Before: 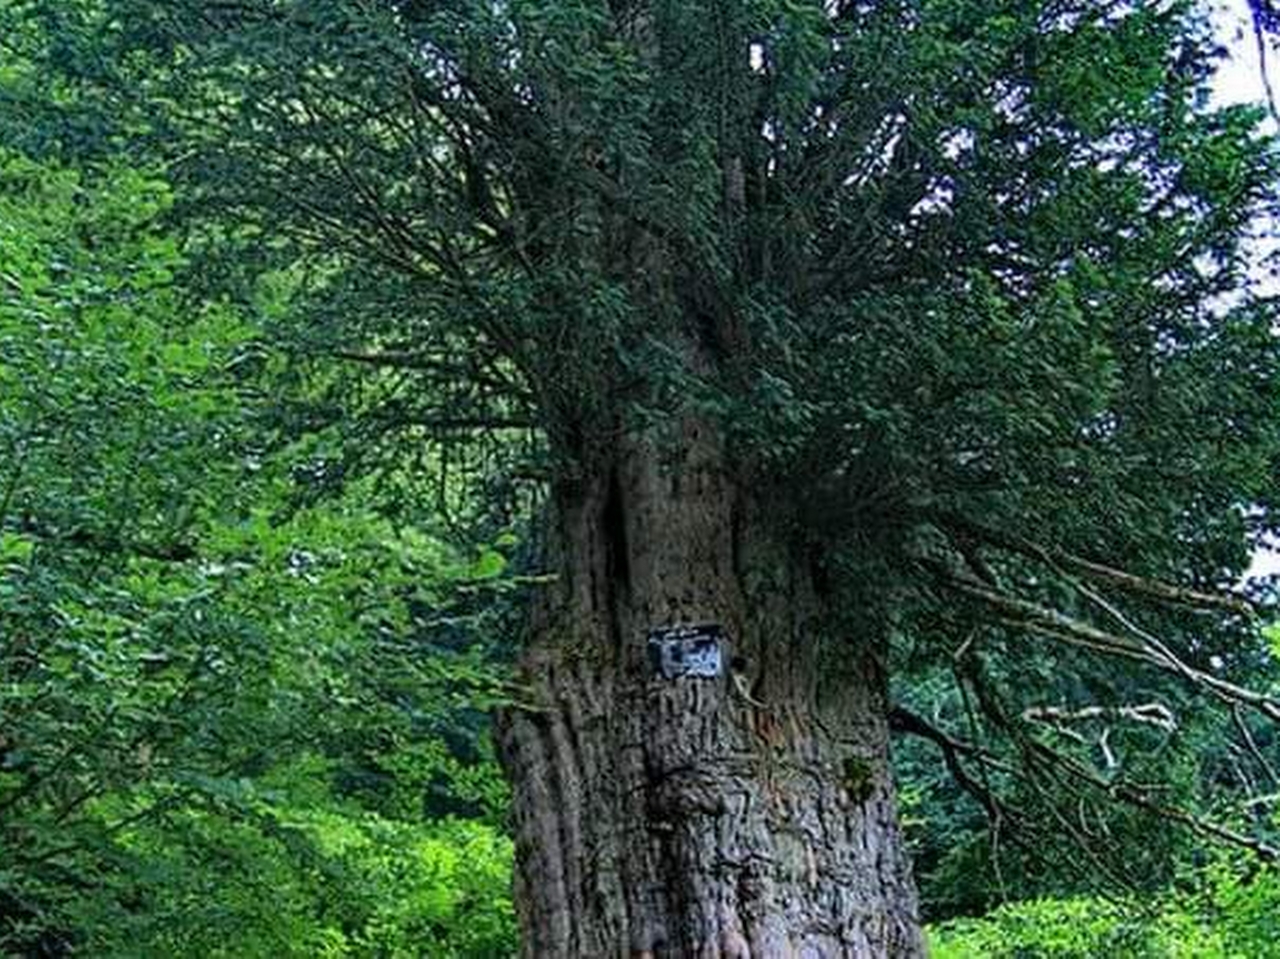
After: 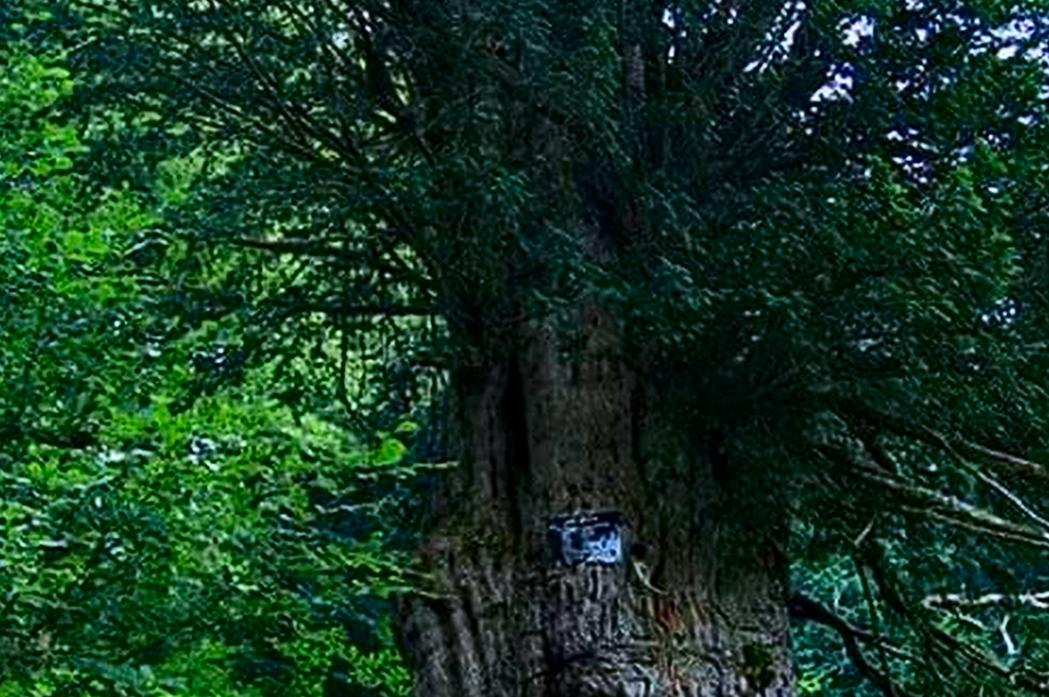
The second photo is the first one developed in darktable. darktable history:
white balance: red 0.976, blue 1.04
contrast brightness saturation: contrast 0.19, brightness -0.11, saturation 0.21
color balance: contrast fulcrum 17.78%
crop: left 7.856%, top 11.836%, right 10.12%, bottom 15.387%
